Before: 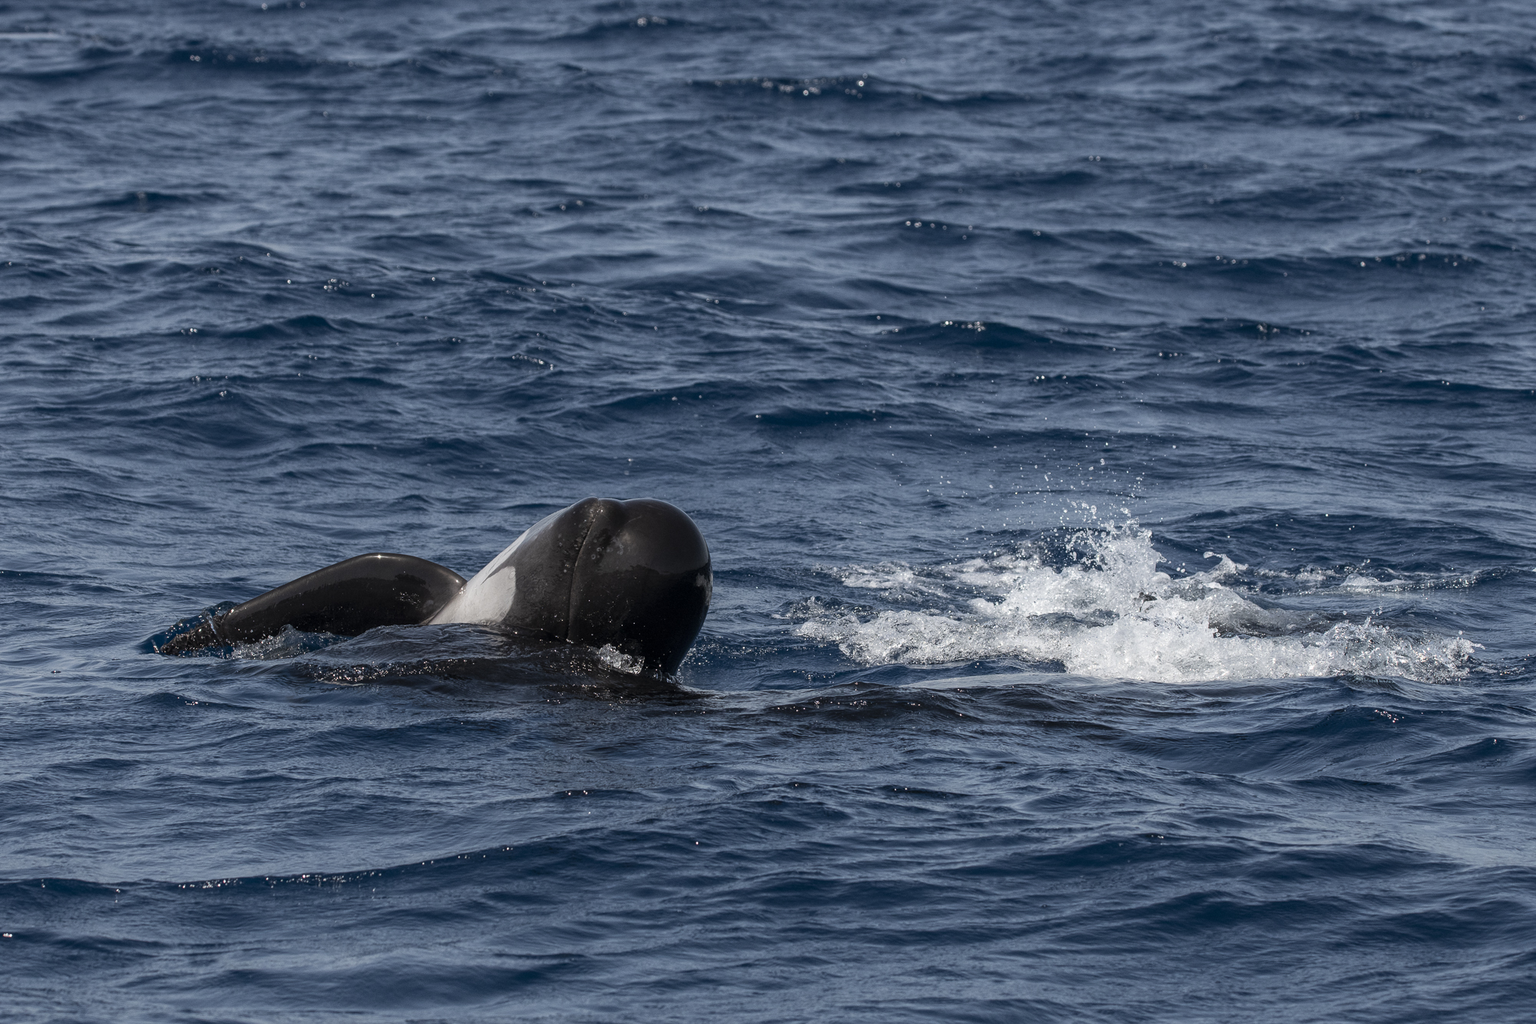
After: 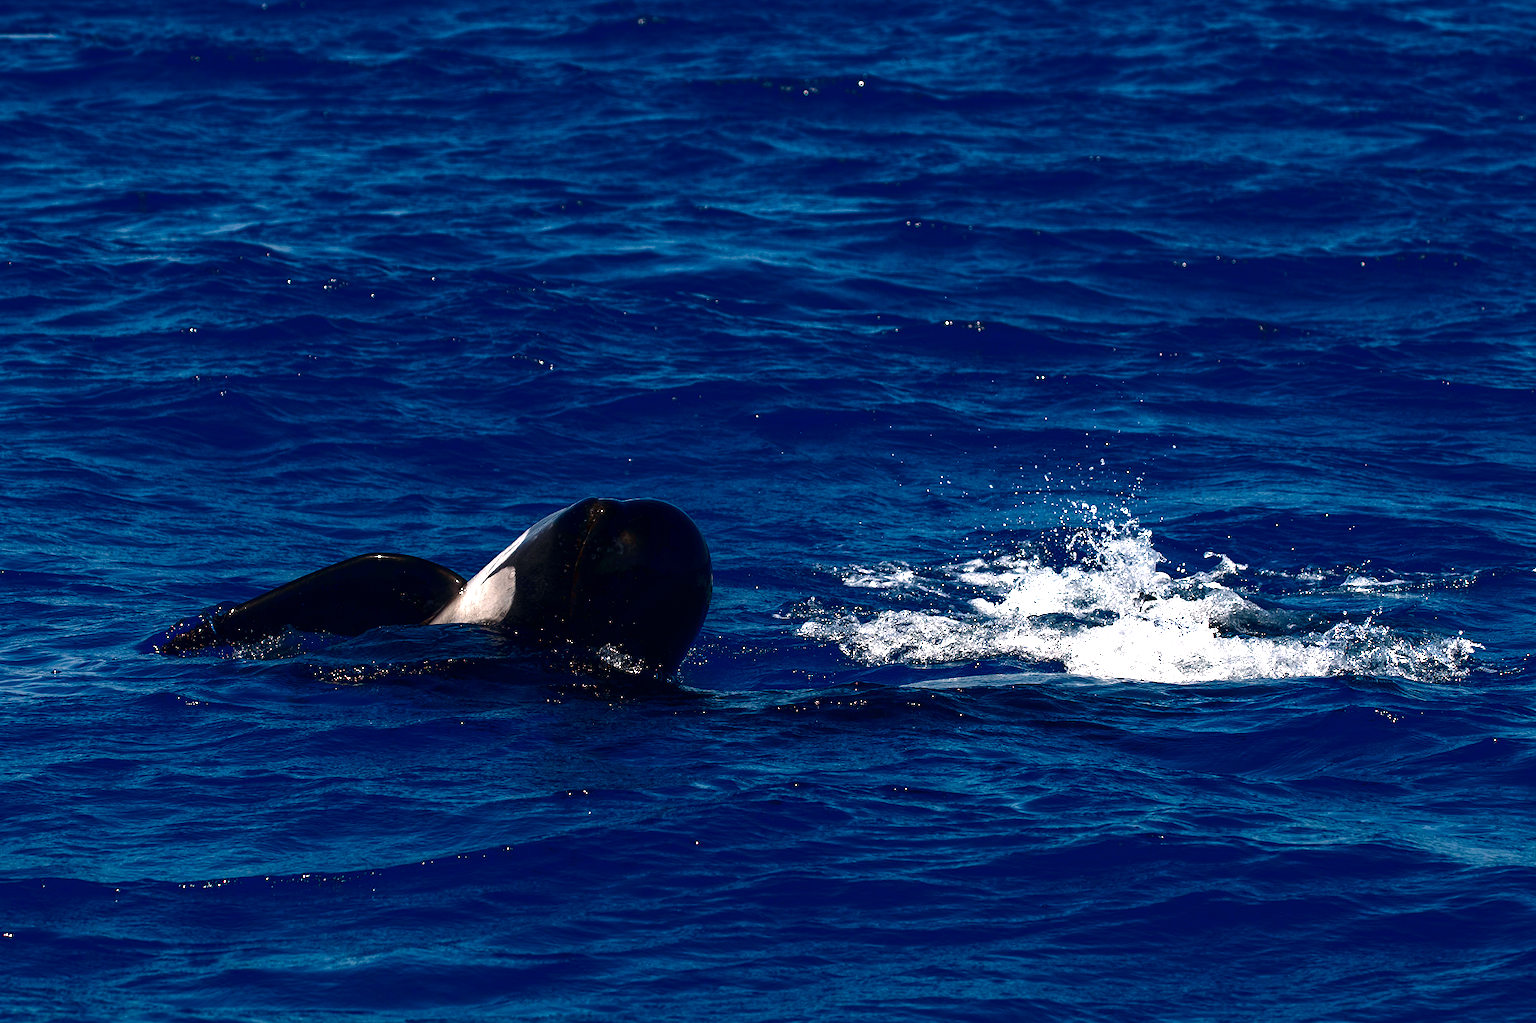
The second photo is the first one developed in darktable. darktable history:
contrast brightness saturation: brightness -0.992, saturation 0.998
exposure: black level correction 0.001, exposure 0.499 EV, compensate exposure bias true, compensate highlight preservation false
color correction: highlights a* 5.4, highlights b* 5.3, shadows a* -3.97, shadows b* -5.15
